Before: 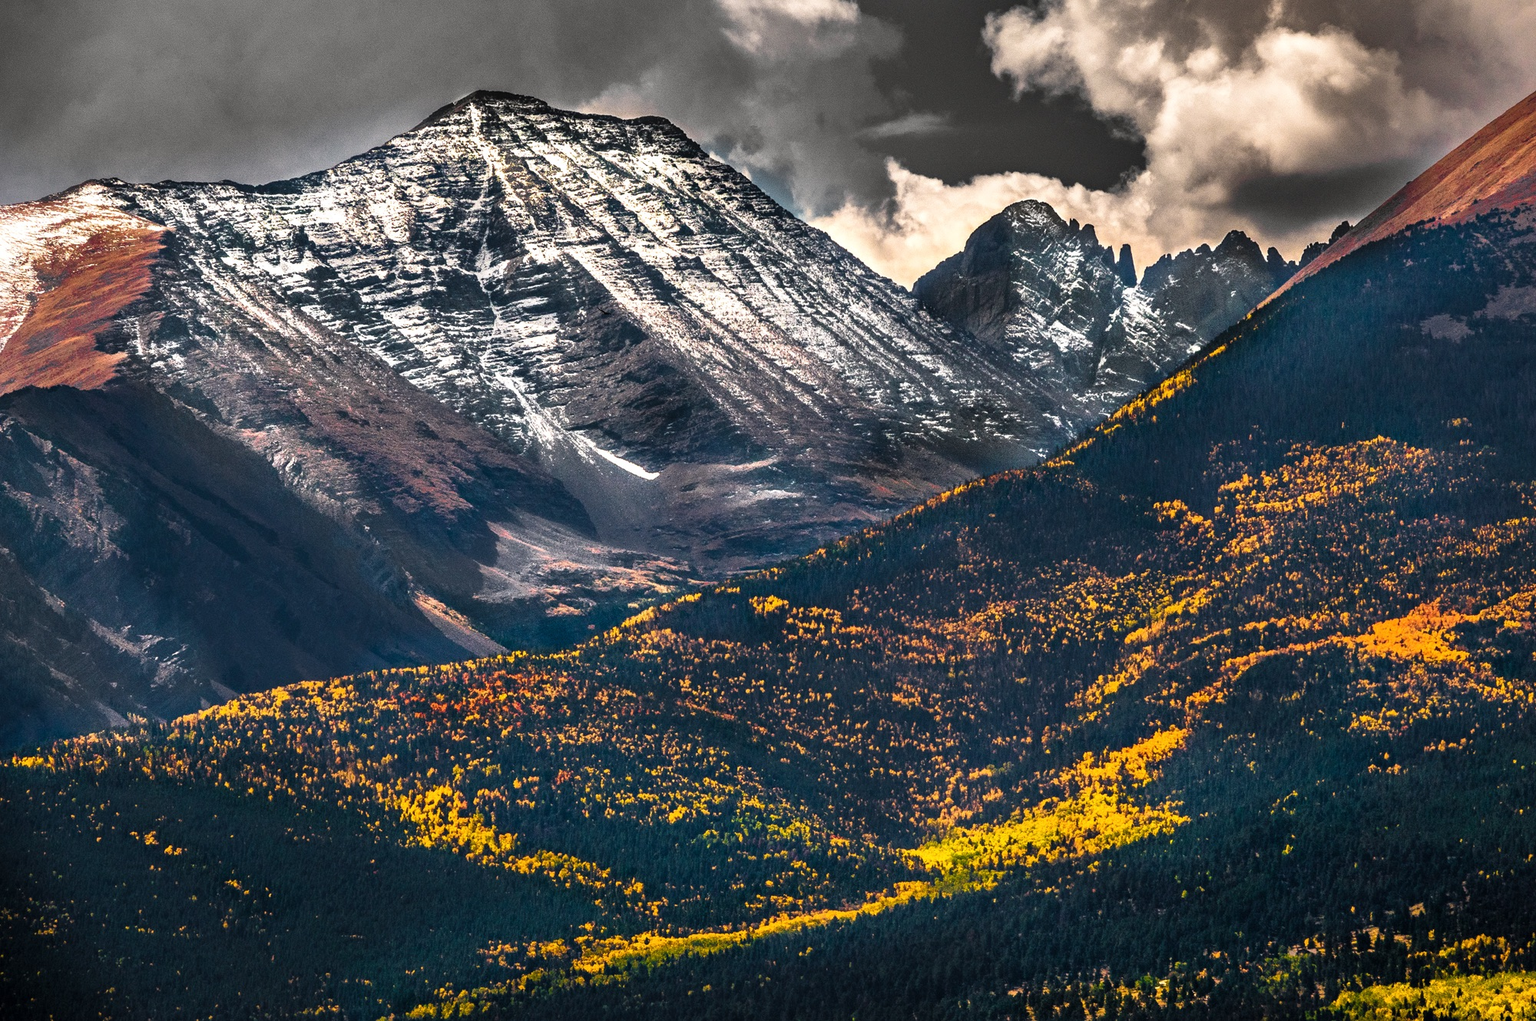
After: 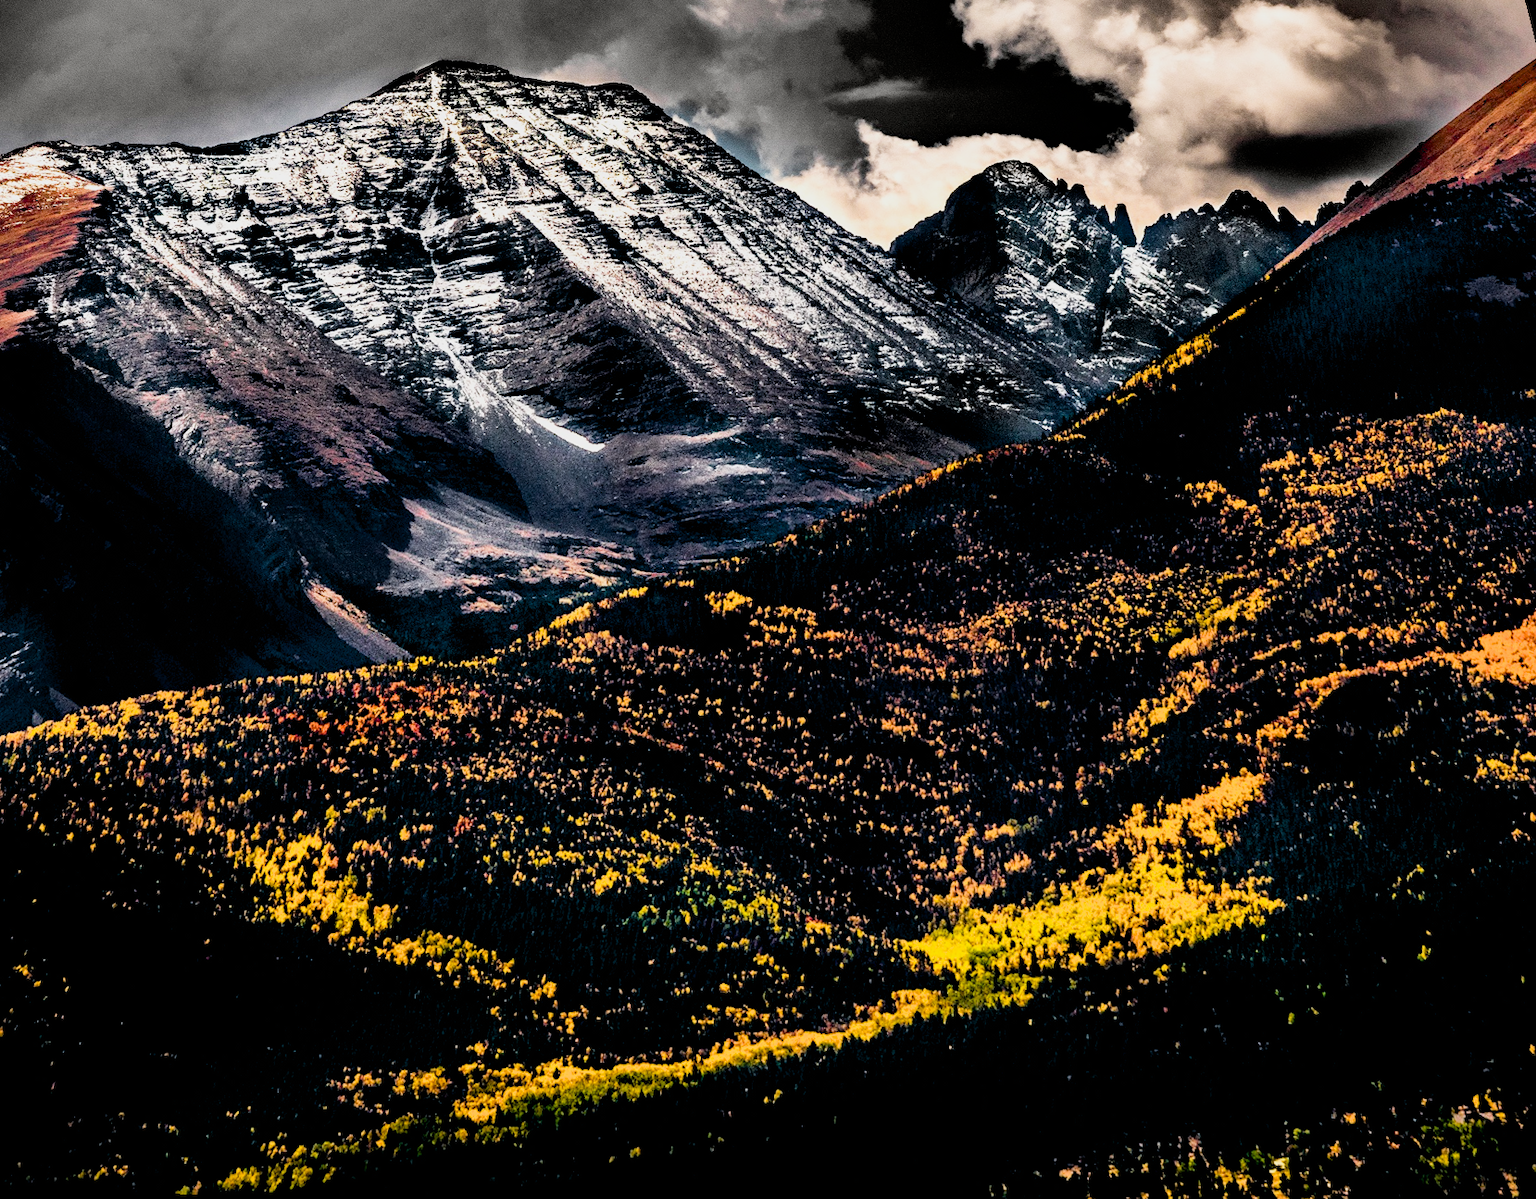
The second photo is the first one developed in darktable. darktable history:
exposure: black level correction 0.031, exposure 0.304 EV, compensate highlight preservation false
white balance: emerald 1
rotate and perspective: rotation 0.72°, lens shift (vertical) -0.352, lens shift (horizontal) -0.051, crop left 0.152, crop right 0.859, crop top 0.019, crop bottom 0.964
filmic rgb: black relative exposure -5 EV, hardness 2.88, contrast 1.3, highlights saturation mix -30%
